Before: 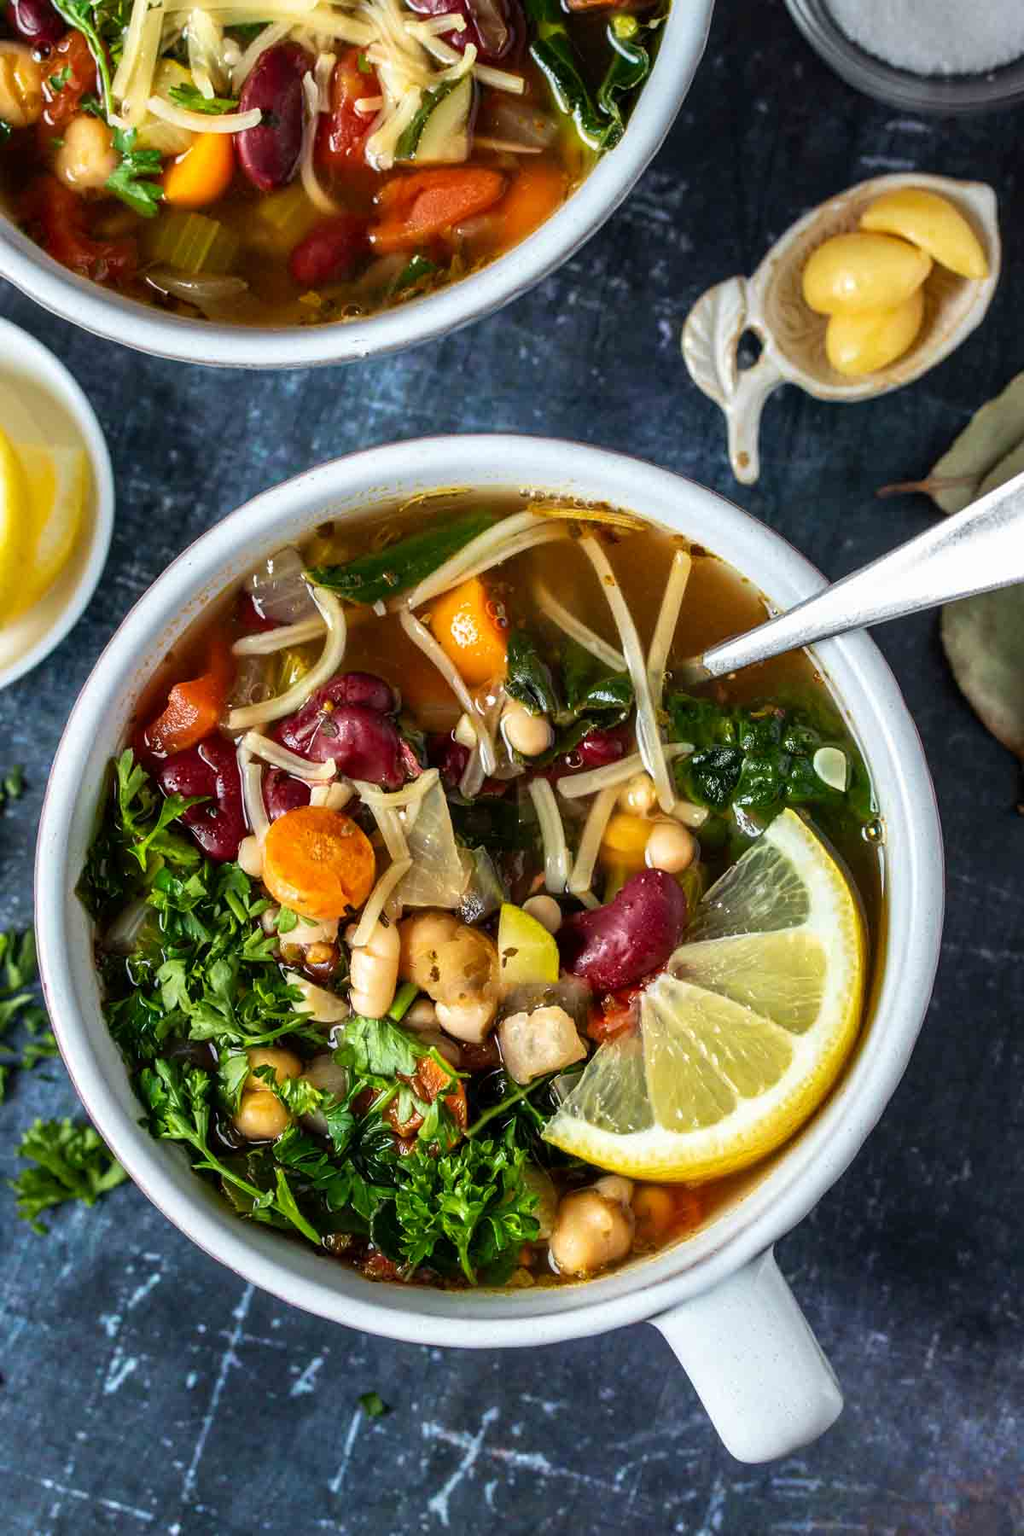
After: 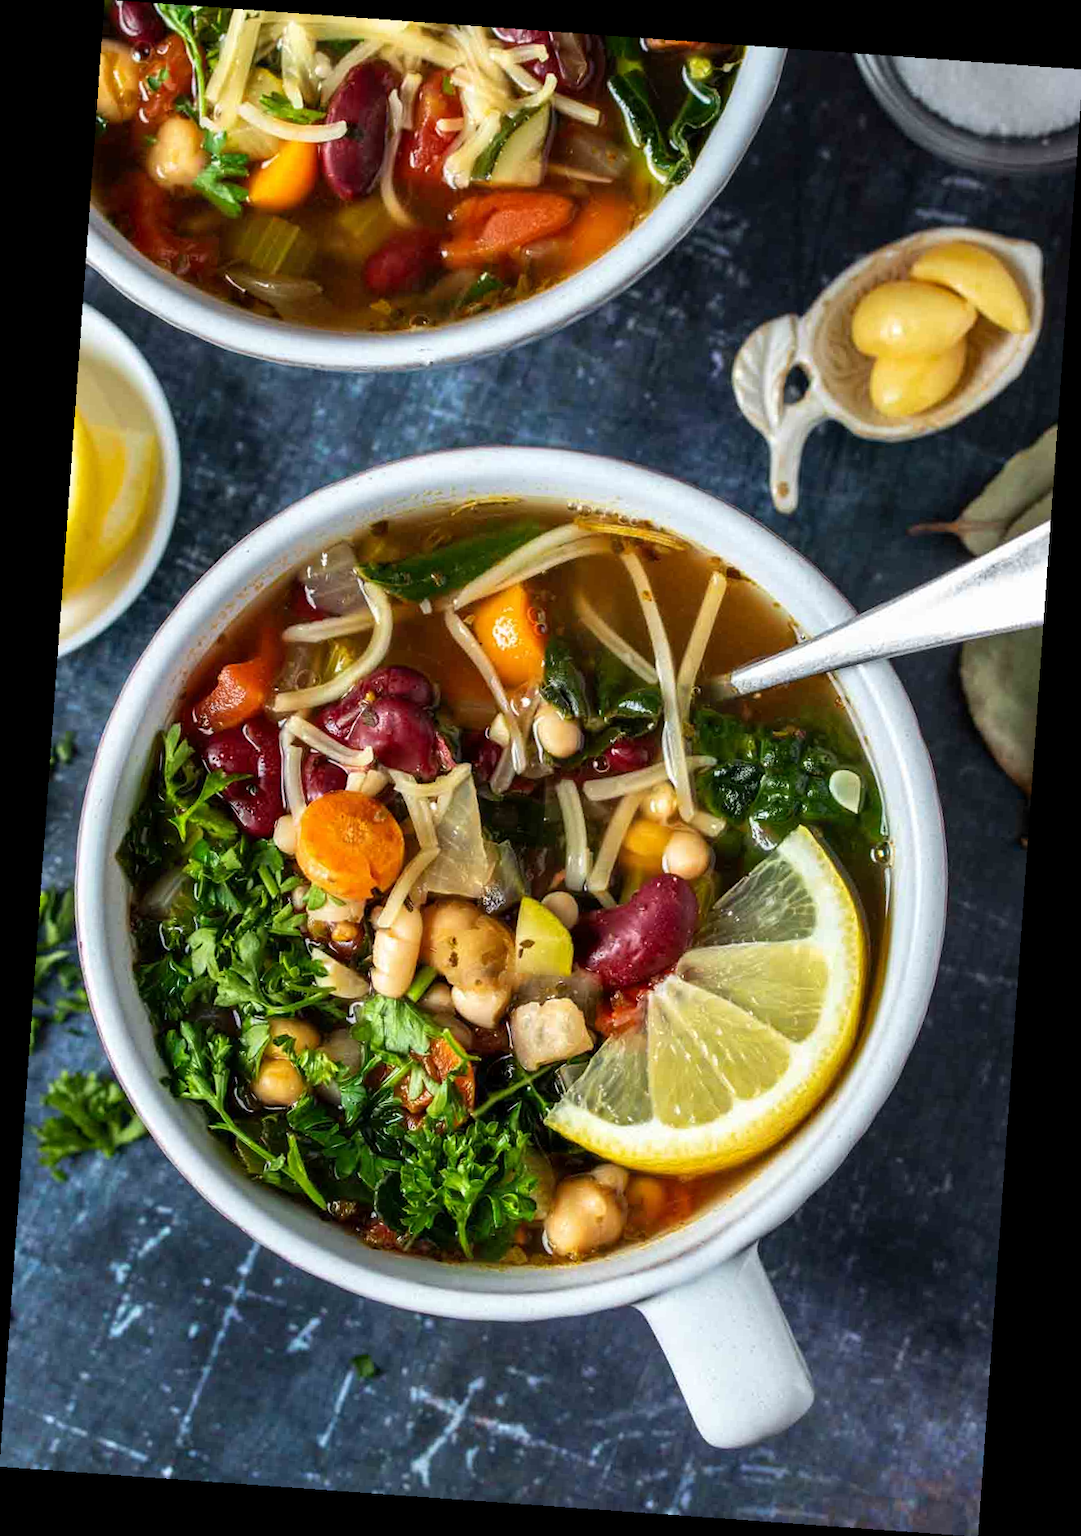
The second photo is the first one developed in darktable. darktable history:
rotate and perspective: rotation 4.1°, automatic cropping off
exposure: compensate highlight preservation false
